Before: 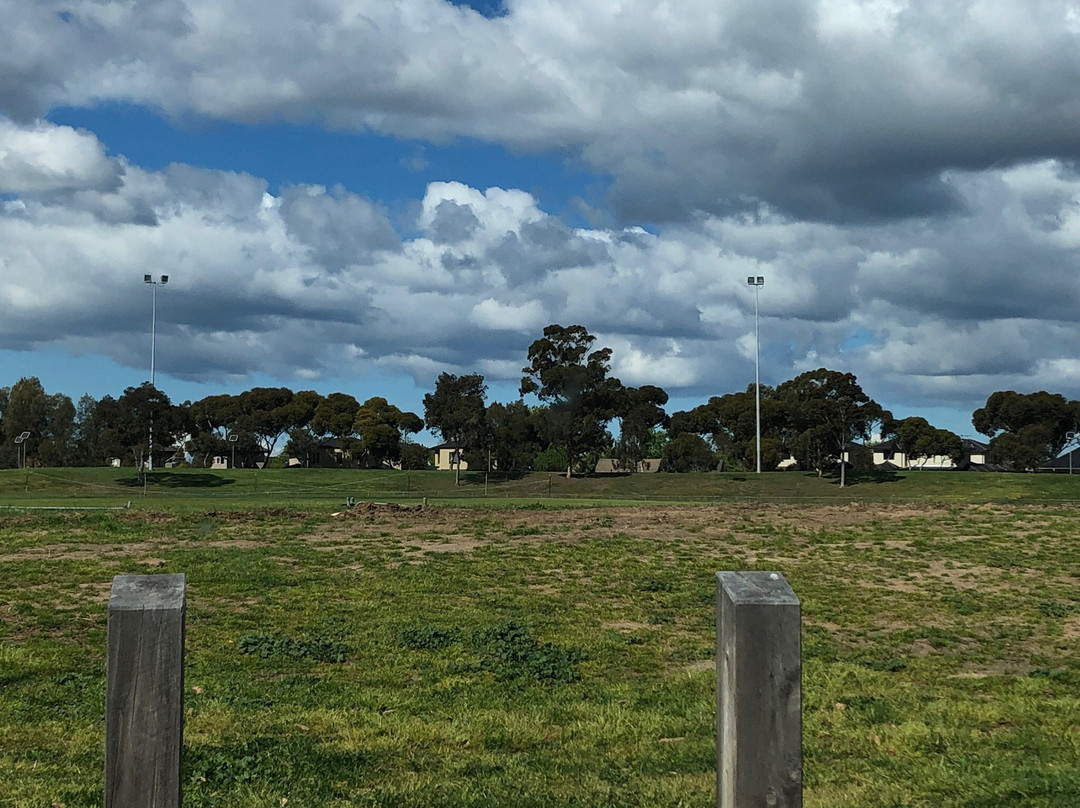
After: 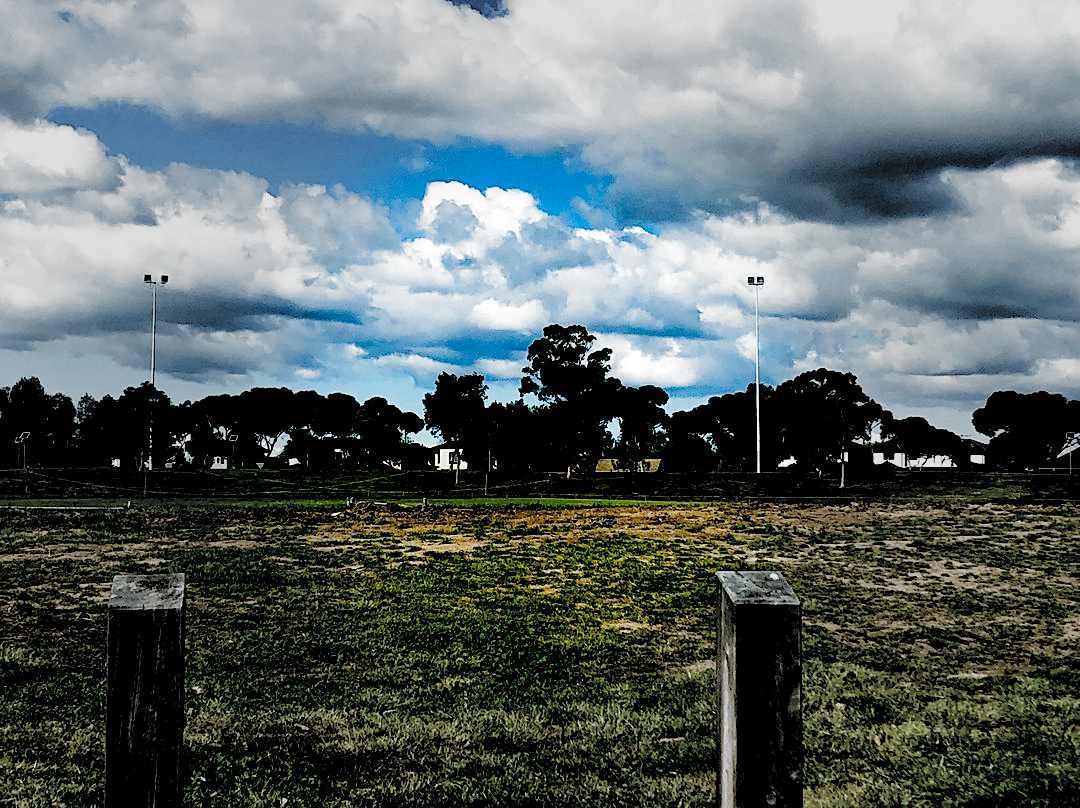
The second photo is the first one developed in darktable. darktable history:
filmic rgb: black relative exposure -1.13 EV, white relative exposure 2.1 EV, threshold 5.99 EV, hardness 1.56, contrast 2.242, preserve chrominance no, color science v5 (2021), contrast in shadows safe, contrast in highlights safe, enable highlight reconstruction true
sharpen: amount 0.203
vignetting: fall-off start 32.06%, fall-off radius 34.05%, brightness -0.272, dithering 16-bit output
tone equalizer: -8 EV -0.454 EV, -7 EV -0.418 EV, -6 EV -0.359 EV, -5 EV -0.253 EV, -3 EV 0.223 EV, -2 EV 0.342 EV, -1 EV 0.397 EV, +0 EV 0.395 EV
